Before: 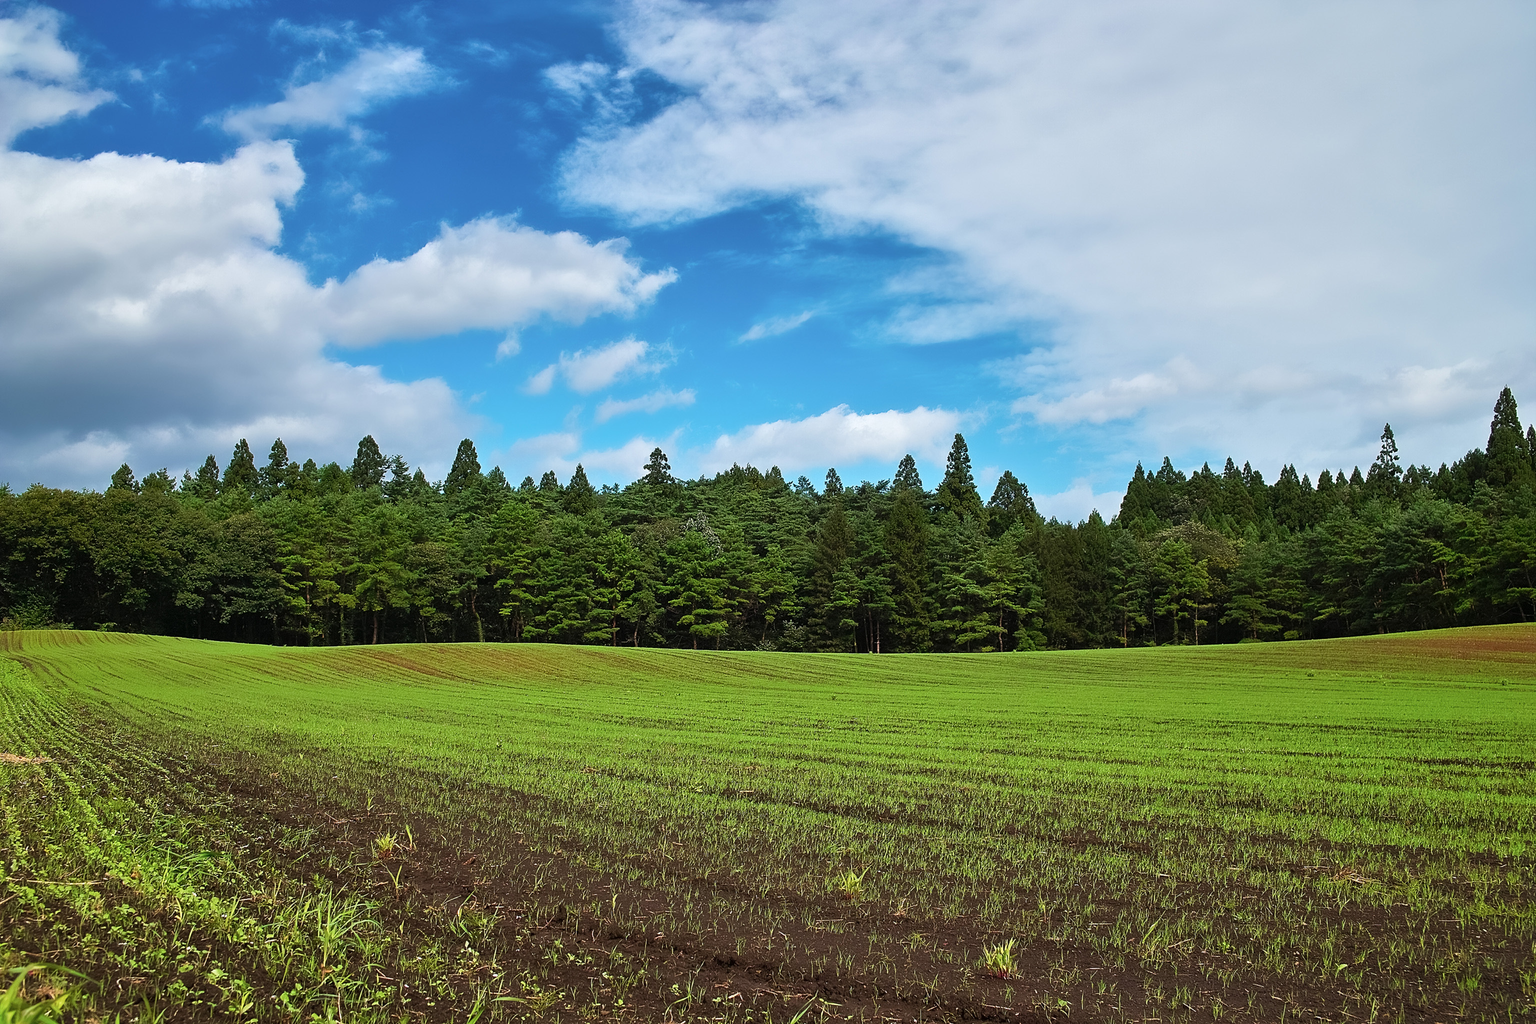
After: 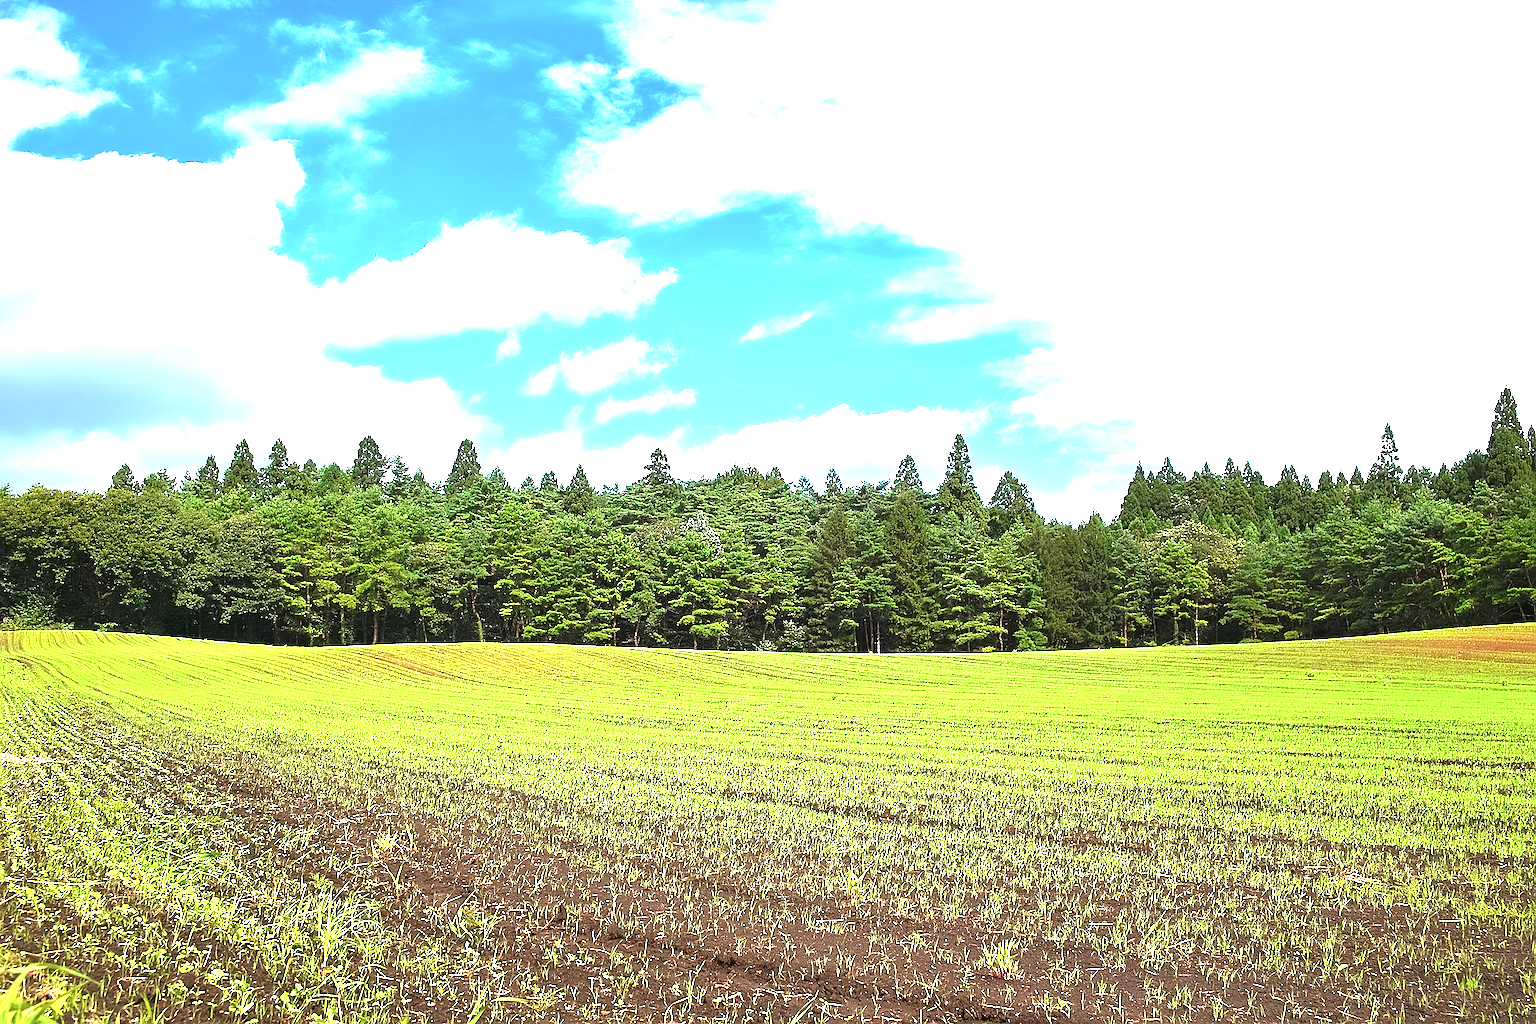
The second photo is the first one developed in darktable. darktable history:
exposure: exposure 1.995 EV, compensate exposure bias true, compensate highlight preservation false
sharpen: on, module defaults
